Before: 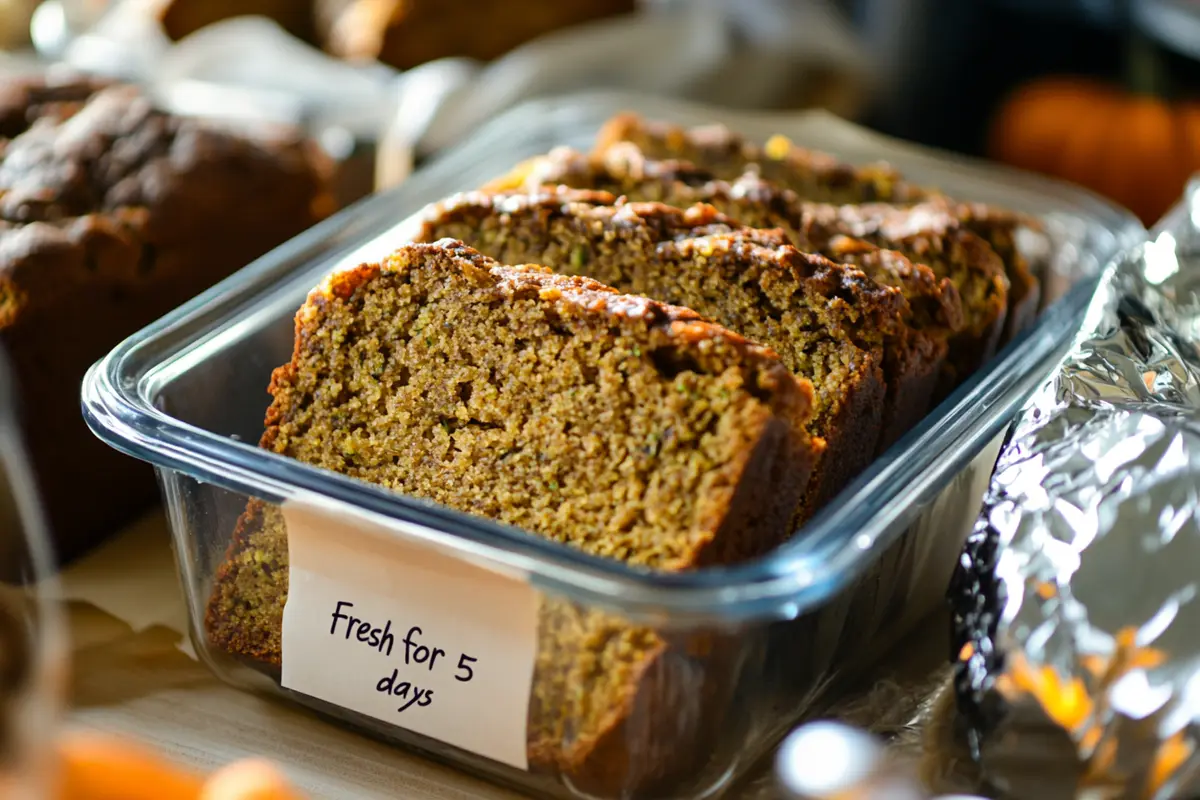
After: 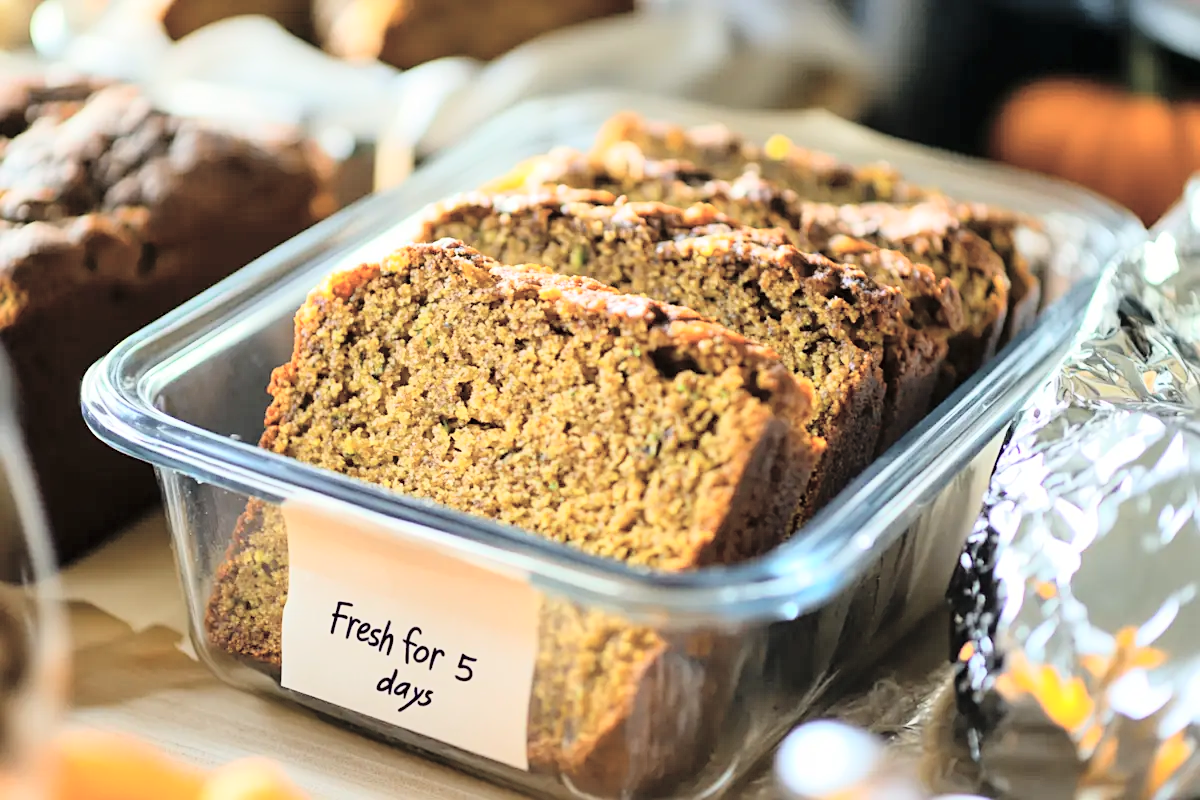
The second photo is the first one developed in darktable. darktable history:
tone curve: curves: ch0 [(0, 0) (0.169, 0.367) (0.635, 0.859) (1, 1)], color space Lab, independent channels, preserve colors none
sharpen: amount 0.205
